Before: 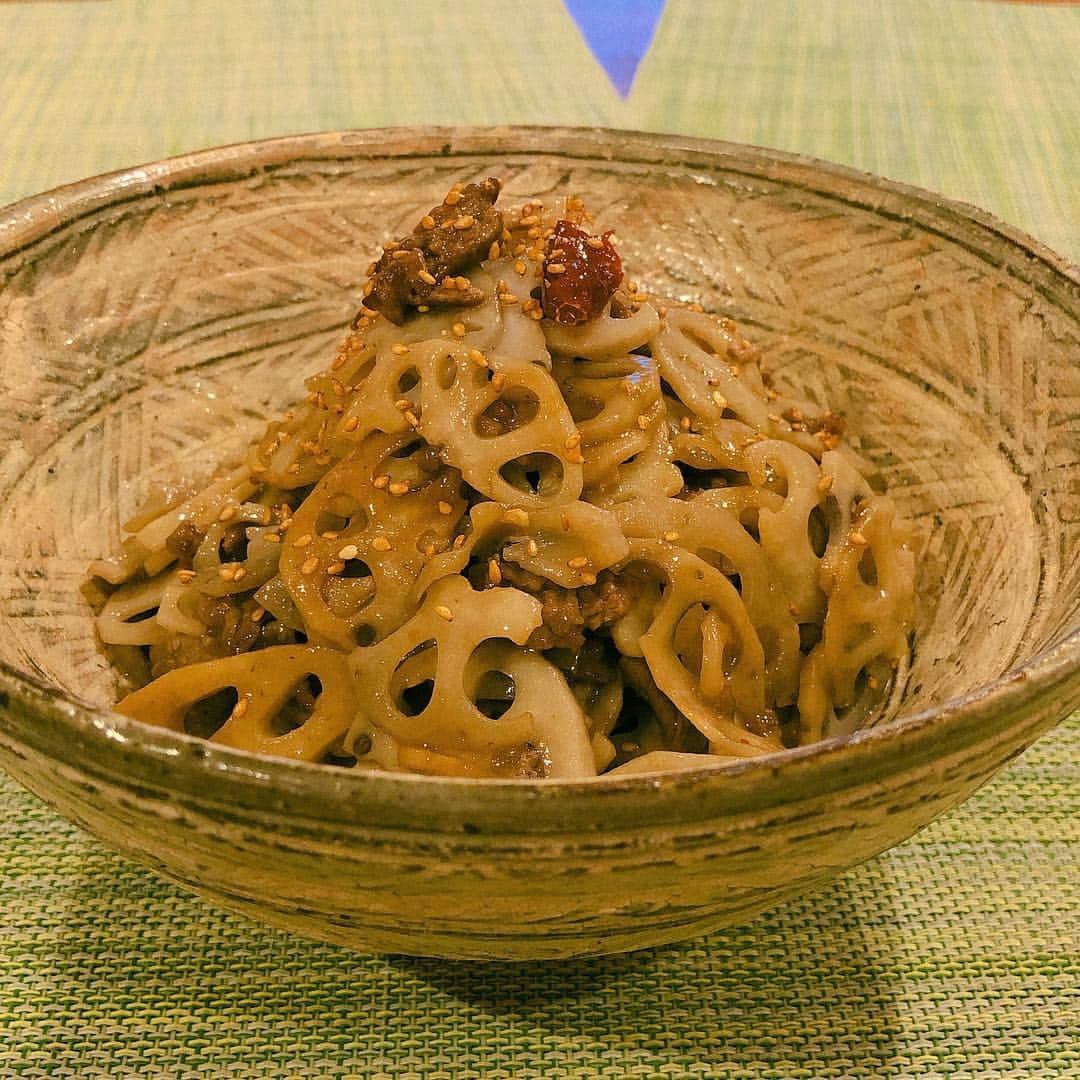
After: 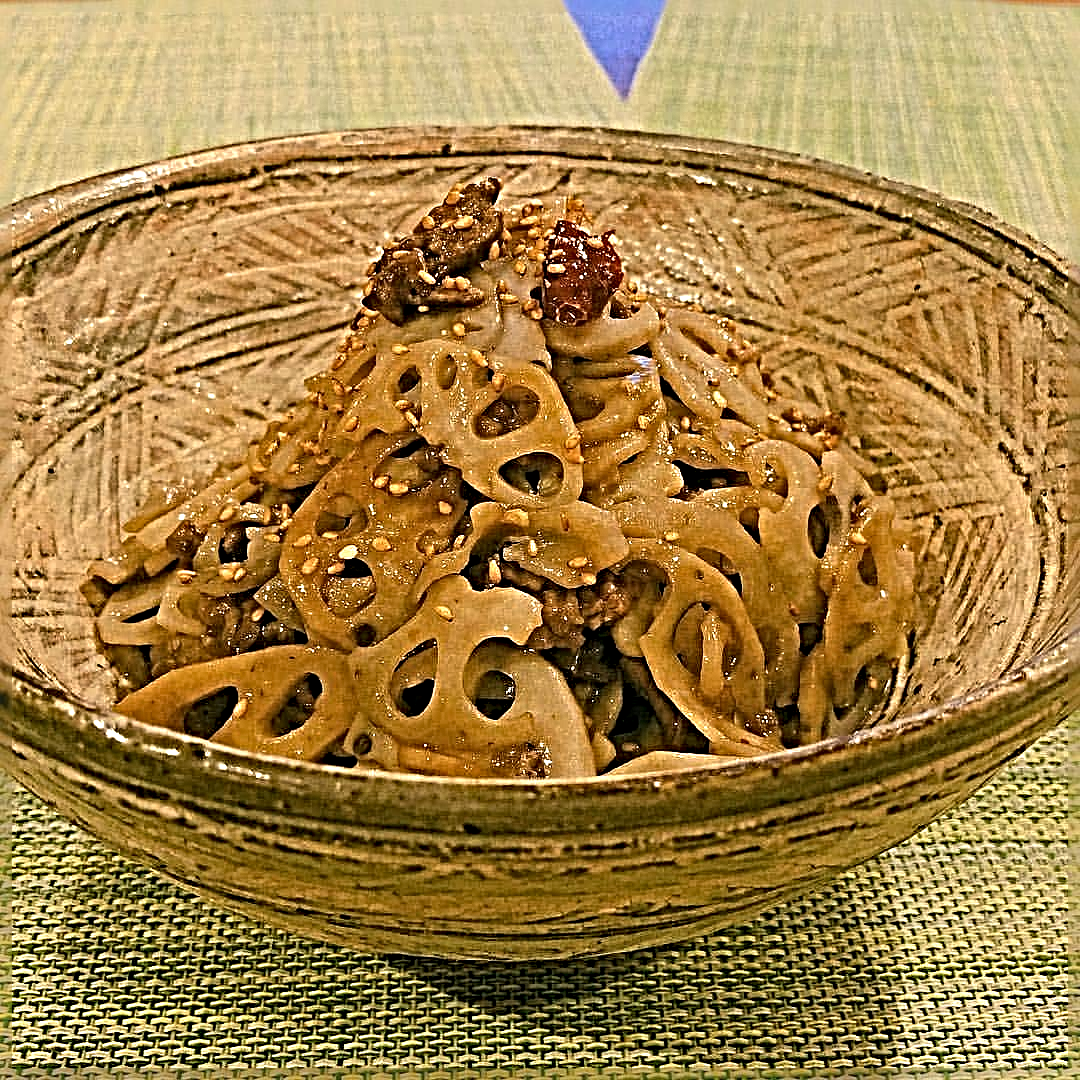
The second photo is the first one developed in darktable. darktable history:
sharpen: radius 6.28, amount 1.791, threshold 0.008
